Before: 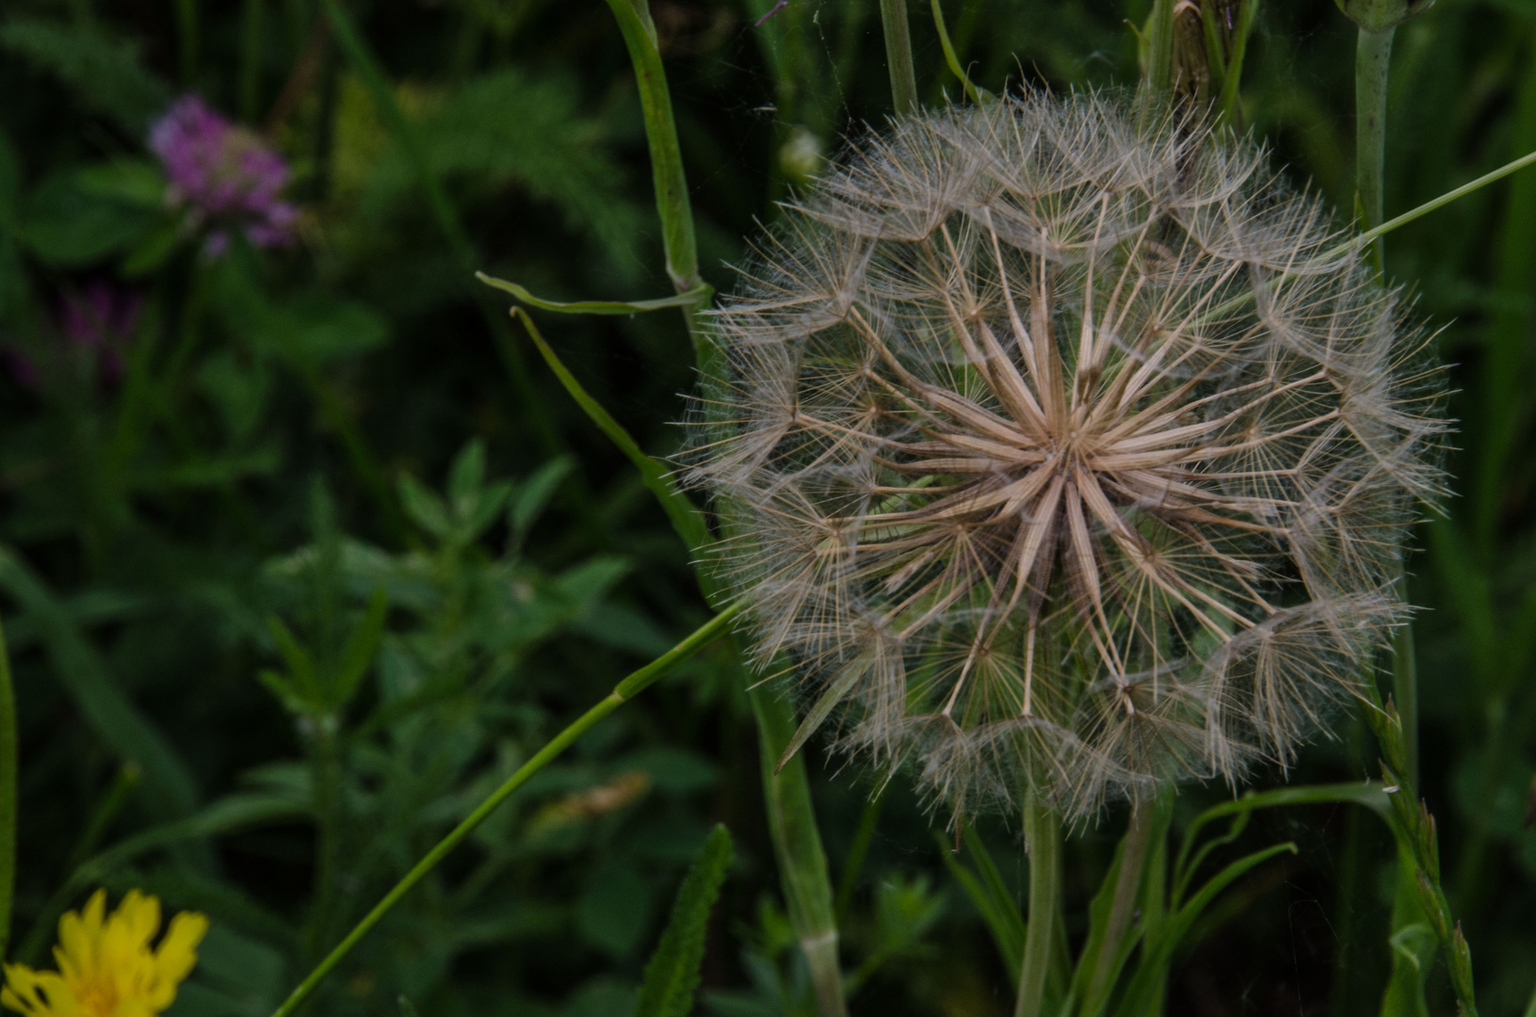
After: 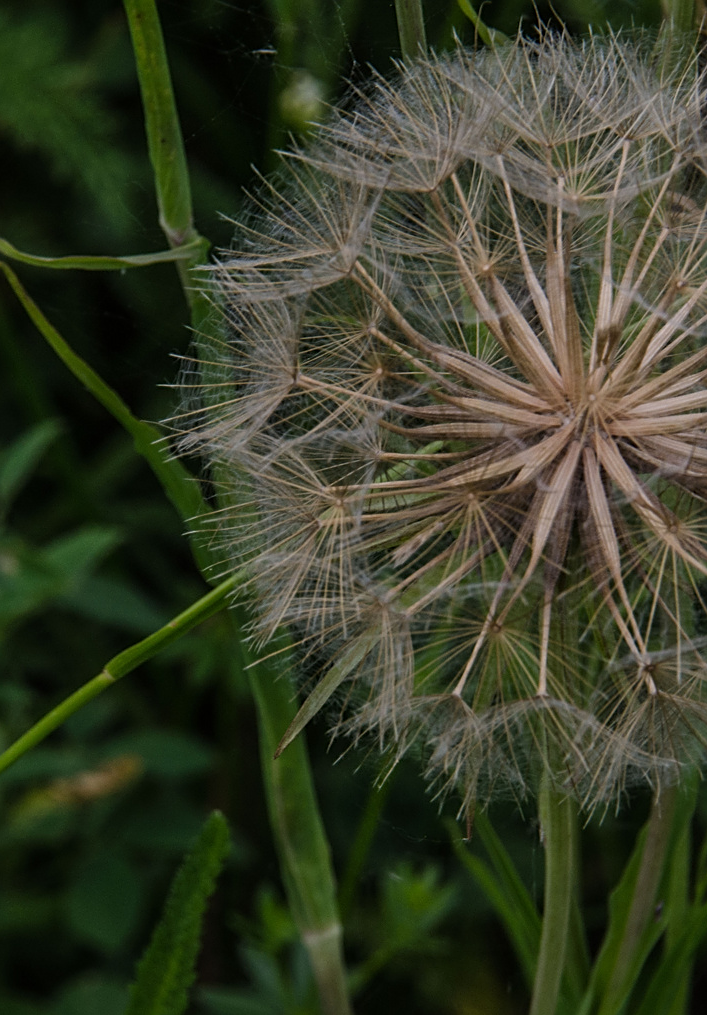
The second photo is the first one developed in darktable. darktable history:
sharpen: on, module defaults
crop: left 33.617%, top 6.011%, right 23.004%
